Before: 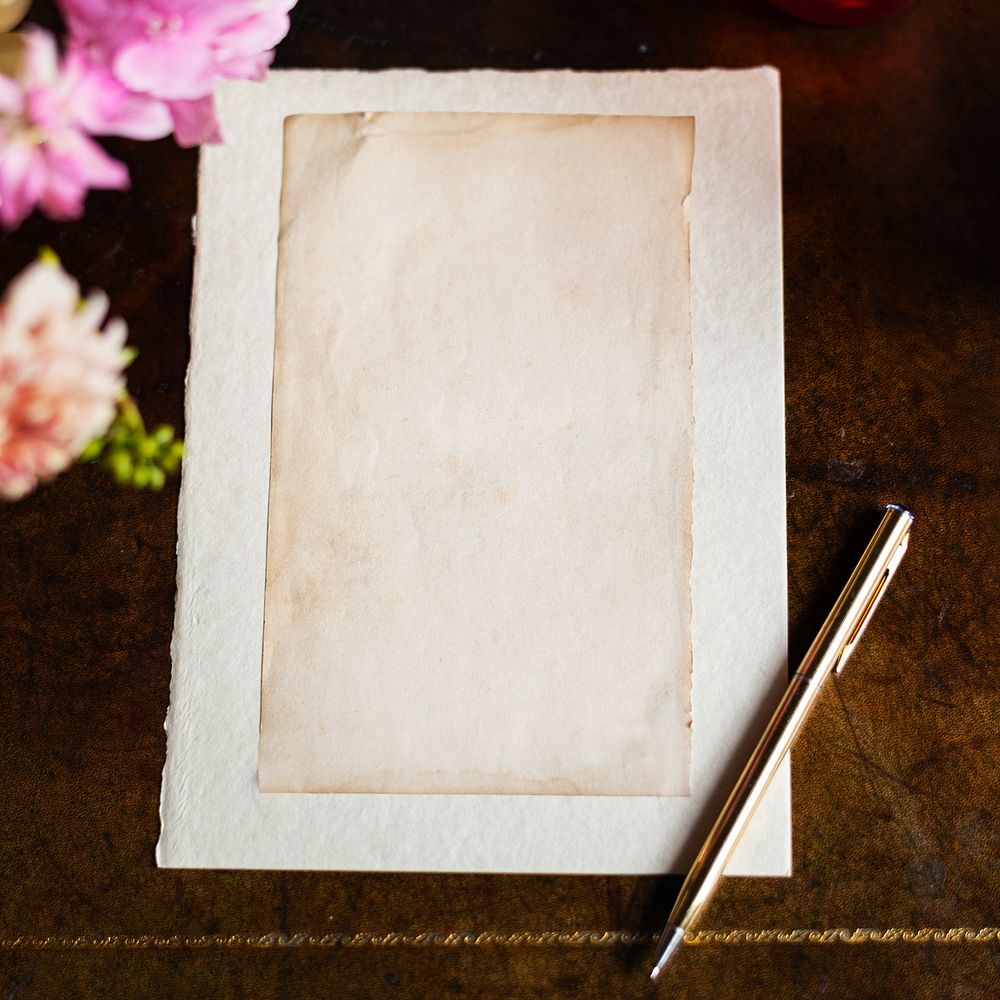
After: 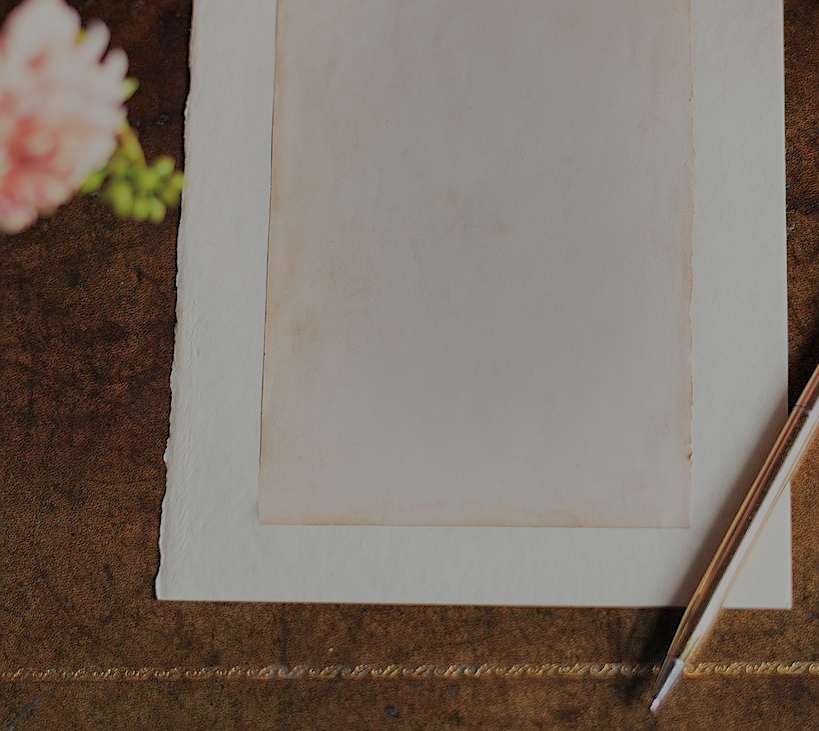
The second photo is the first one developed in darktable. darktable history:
sharpen: radius 1.552, amount 0.371, threshold 1.488
shadows and highlights: shadows 24.45, highlights -77.7, soften with gaussian
filmic rgb: black relative exposure -13.96 EV, white relative exposure 7.98 EV, hardness 3.75, latitude 49.63%, contrast 0.512
crop: top 26.893%, right 18.004%
